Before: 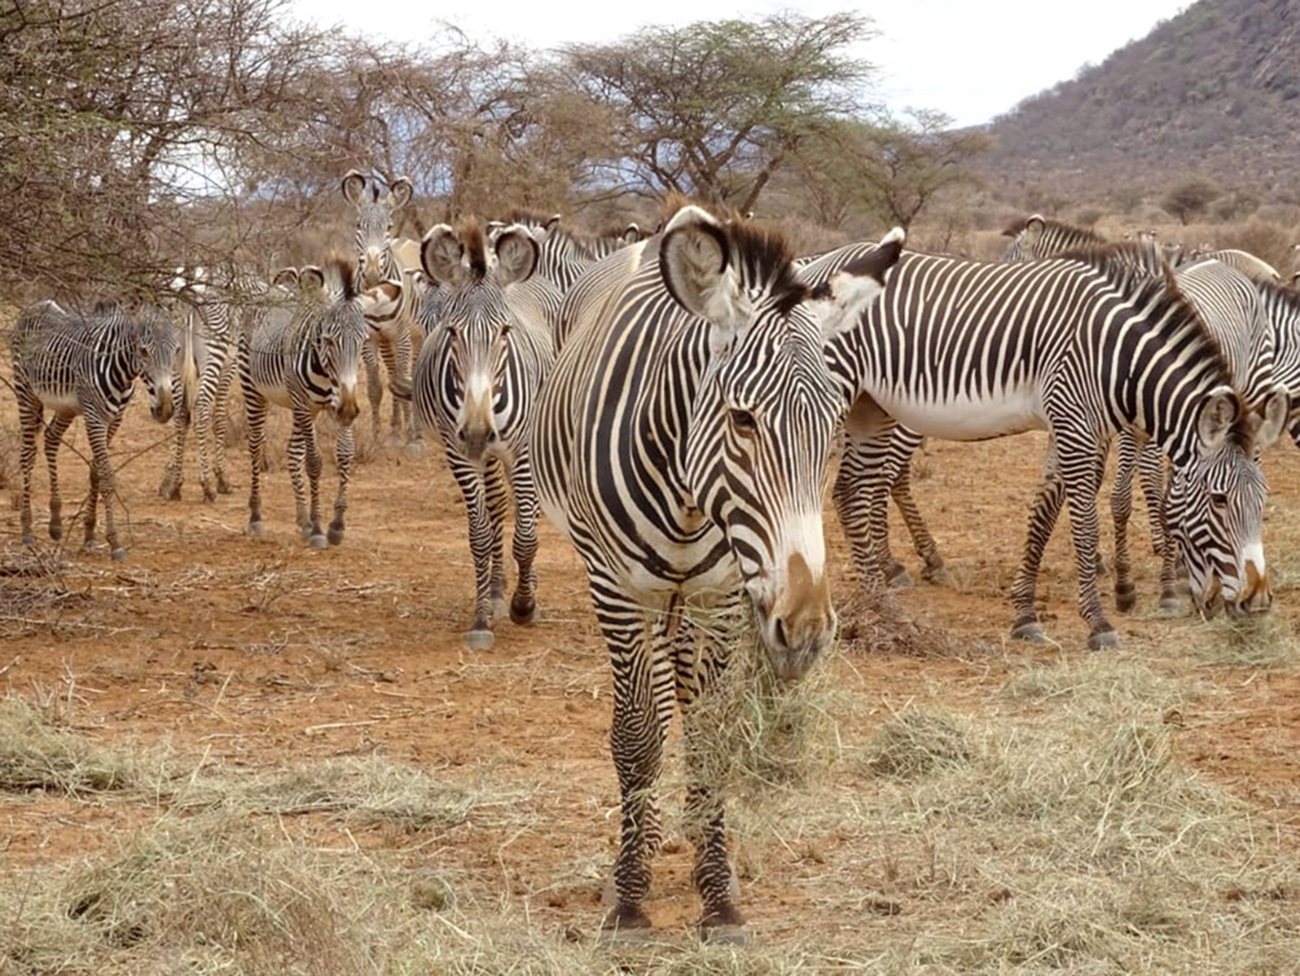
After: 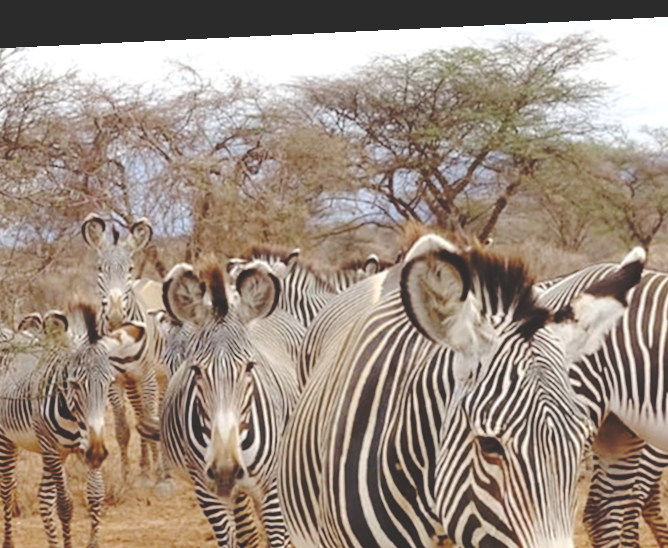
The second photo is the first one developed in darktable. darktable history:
base curve: curves: ch0 [(0, 0.024) (0.055, 0.065) (0.121, 0.166) (0.236, 0.319) (0.693, 0.726) (1, 1)], preserve colors none
crop: left 19.556%, right 30.401%, bottom 46.458%
rotate and perspective: rotation -2.22°, lens shift (horizontal) -0.022, automatic cropping off
